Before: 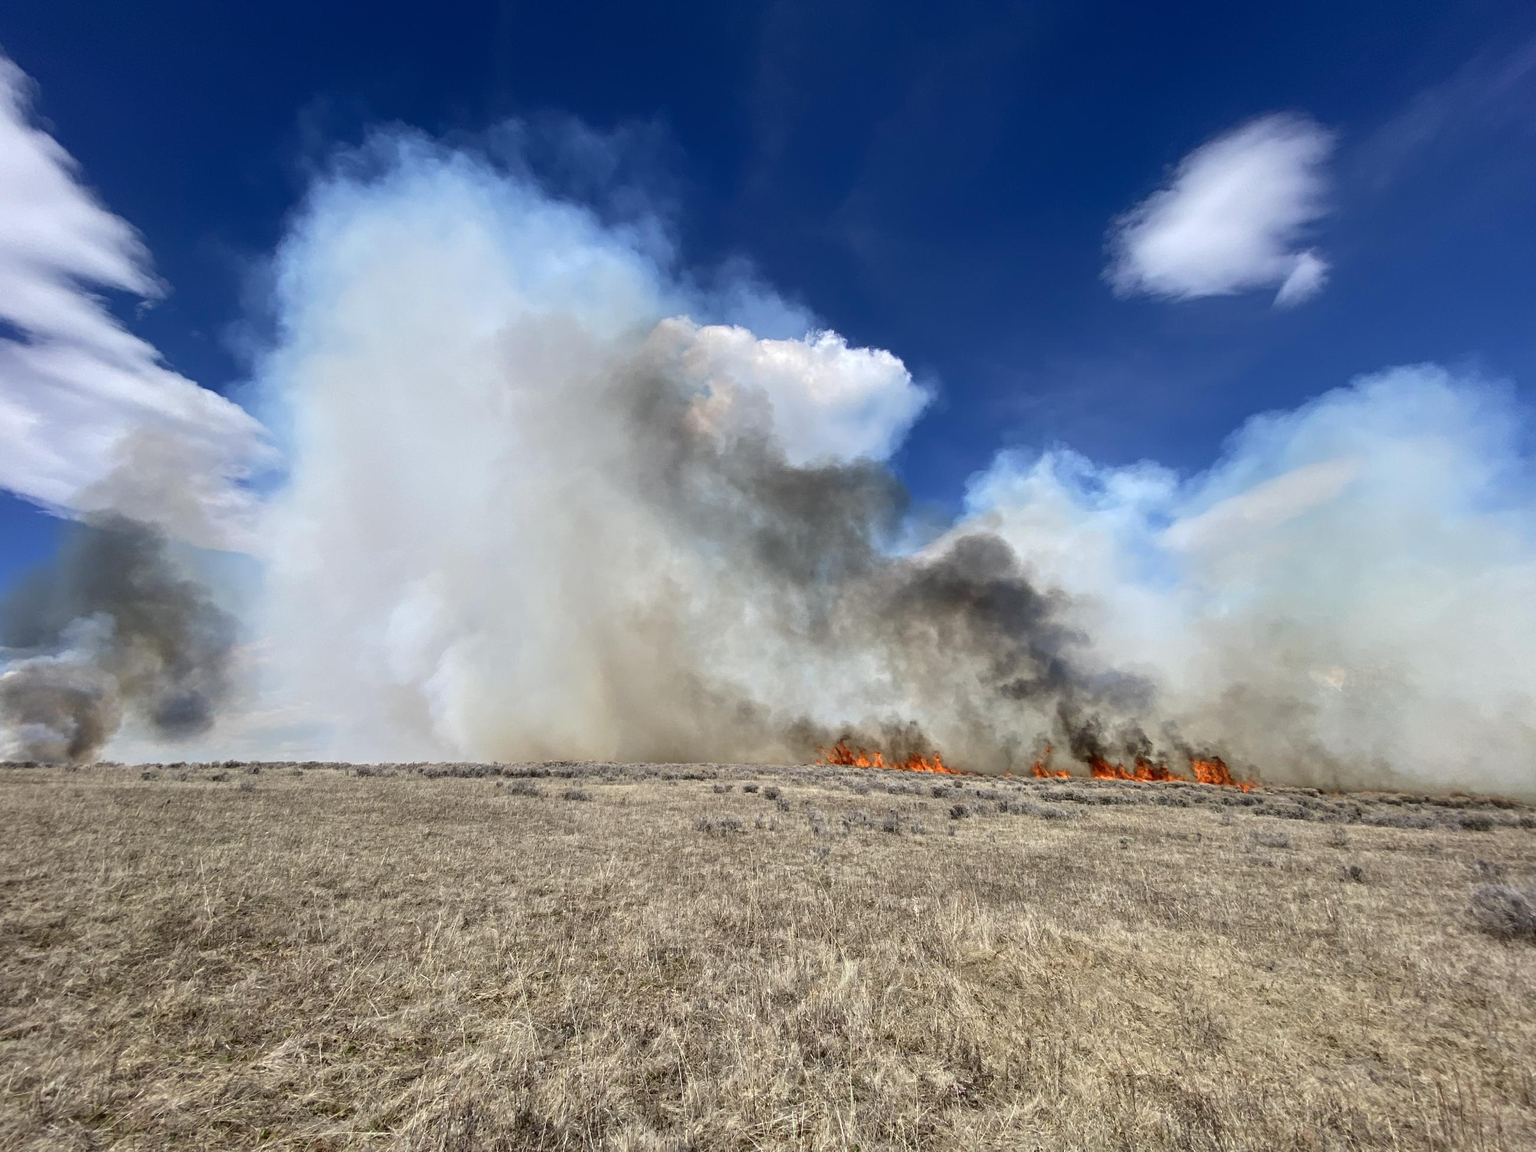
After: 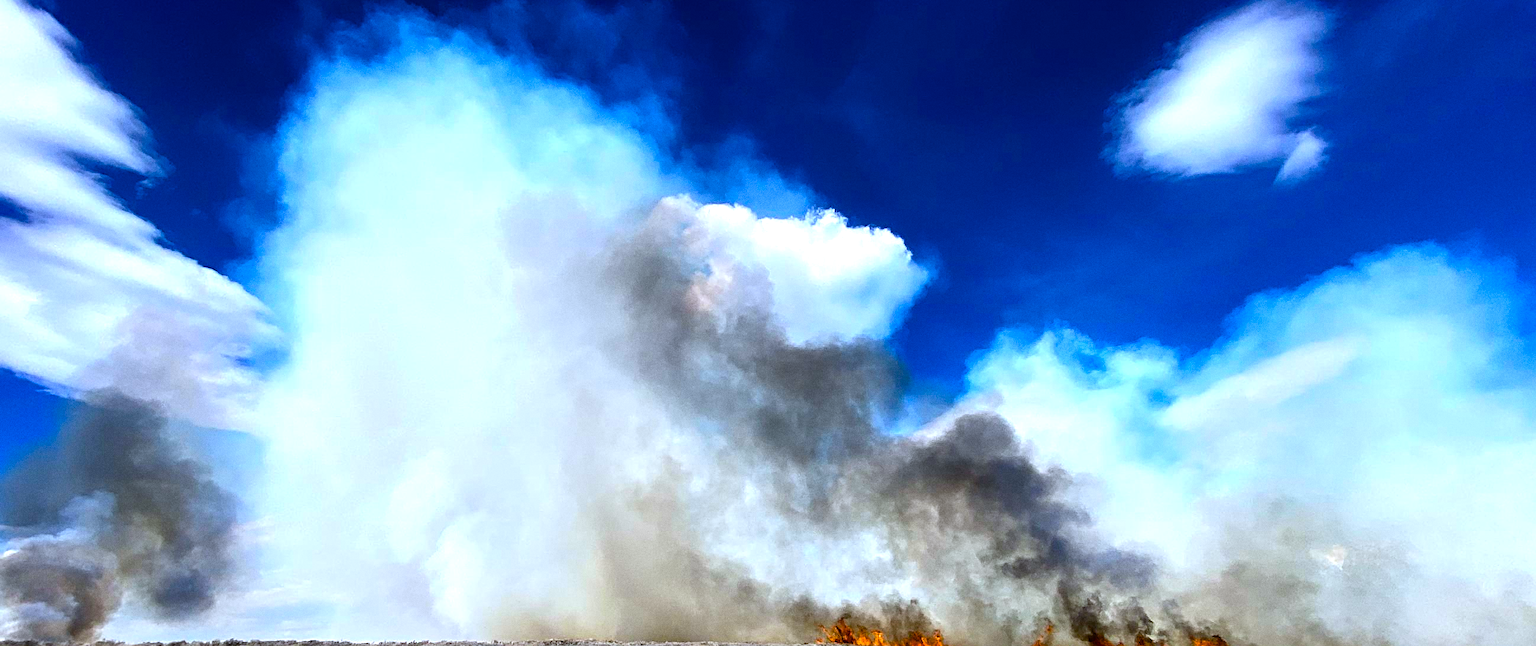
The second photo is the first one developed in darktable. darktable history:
color balance rgb: linear chroma grading › global chroma 9%, perceptual saturation grading › global saturation 36%, perceptual saturation grading › shadows 35%, perceptual brilliance grading › global brilliance 21.21%, perceptual brilliance grading › shadows -35%, global vibrance 21.21%
crop and rotate: top 10.605%, bottom 33.274%
grain: on, module defaults
sharpen: on, module defaults
white balance: red 0.954, blue 1.079
